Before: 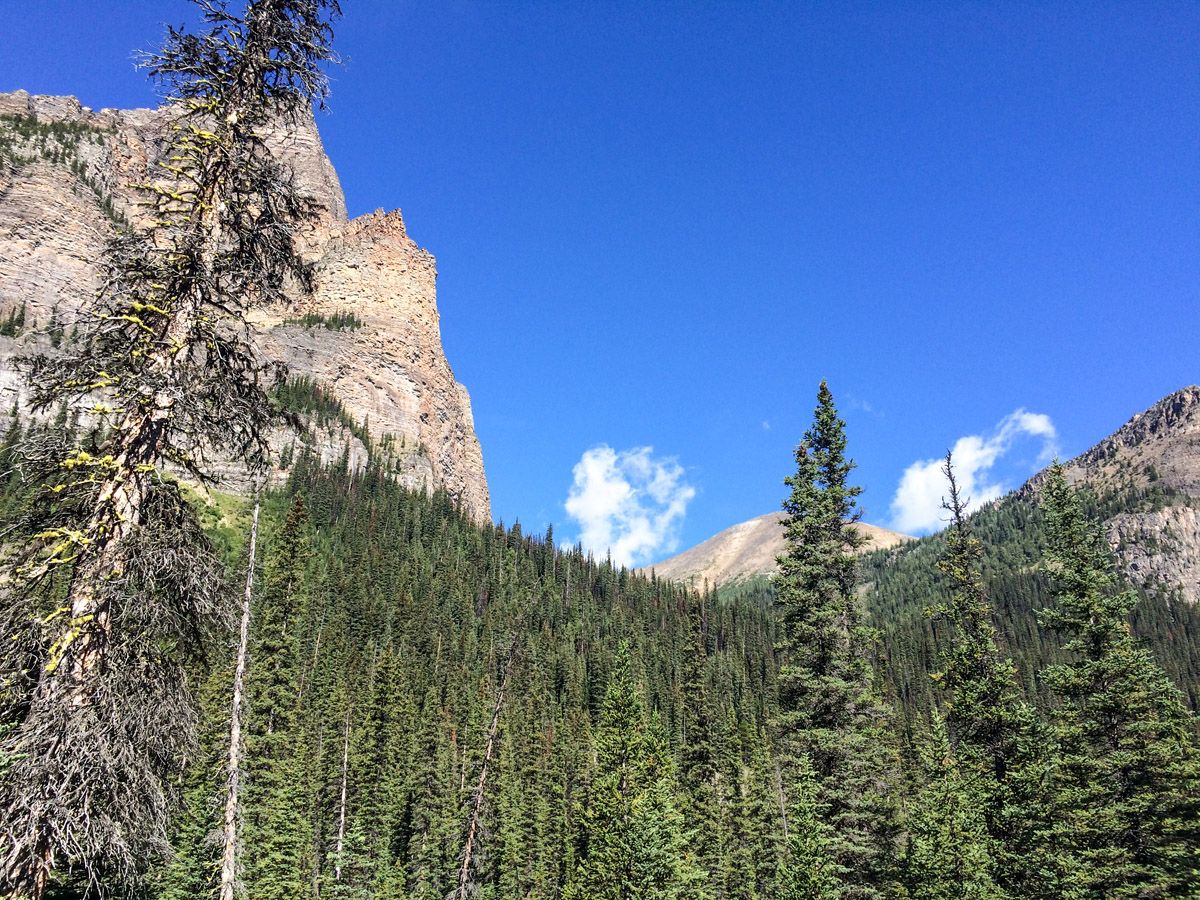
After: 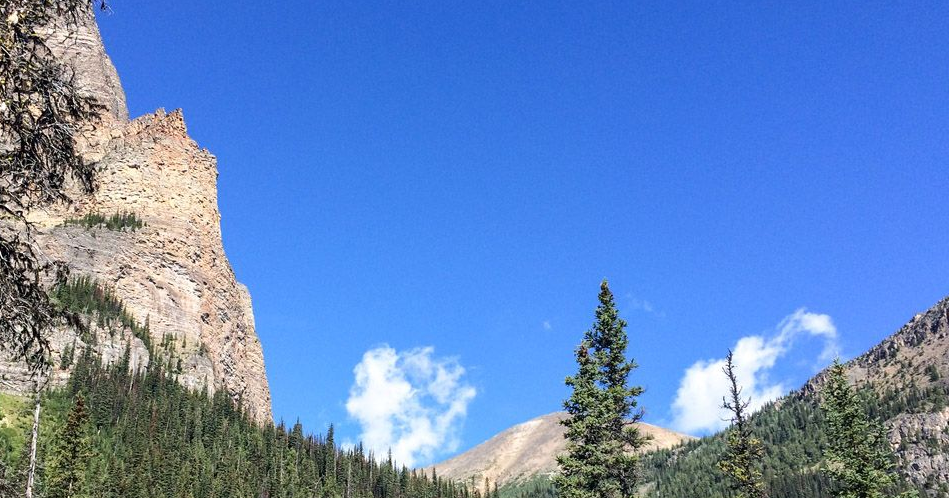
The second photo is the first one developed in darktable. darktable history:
levels: mode automatic, levels [0, 0.476, 0.951]
crop: left 18.33%, top 11.116%, right 2.569%, bottom 33.447%
